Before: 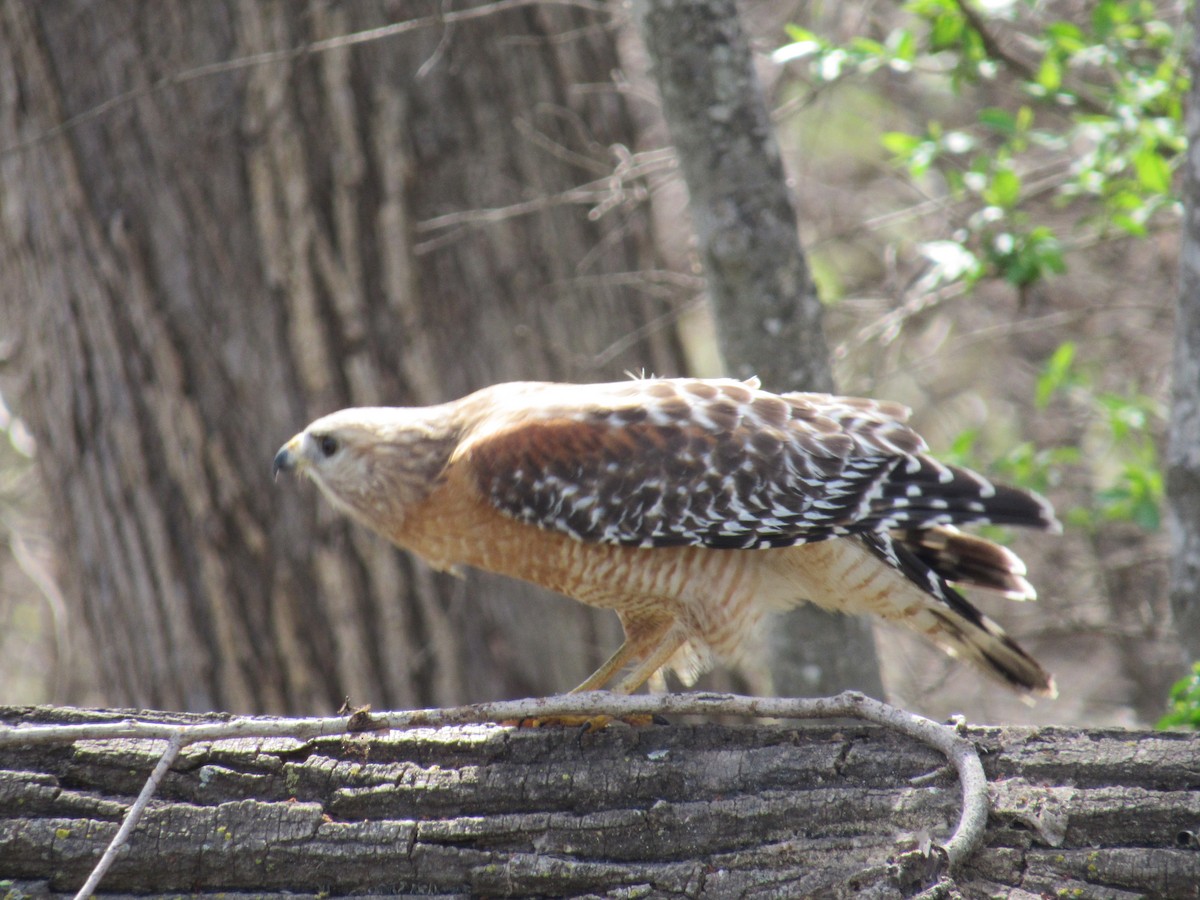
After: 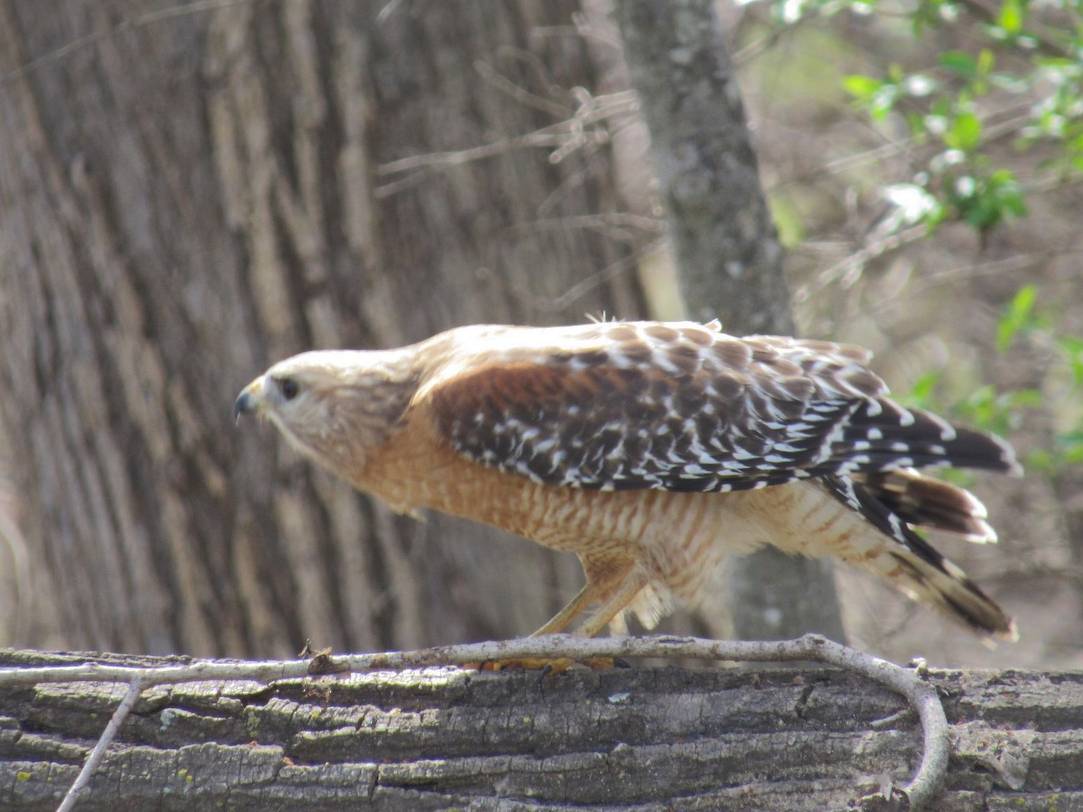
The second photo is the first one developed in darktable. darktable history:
shadows and highlights: shadows 60, highlights -60
color zones: curves: ch0 [(0.068, 0.464) (0.25, 0.5) (0.48, 0.508) (0.75, 0.536) (0.886, 0.476) (0.967, 0.456)]; ch1 [(0.066, 0.456) (0.25, 0.5) (0.616, 0.508) (0.746, 0.56) (0.934, 0.444)]
crop: left 3.305%, top 6.436%, right 6.389%, bottom 3.258%
